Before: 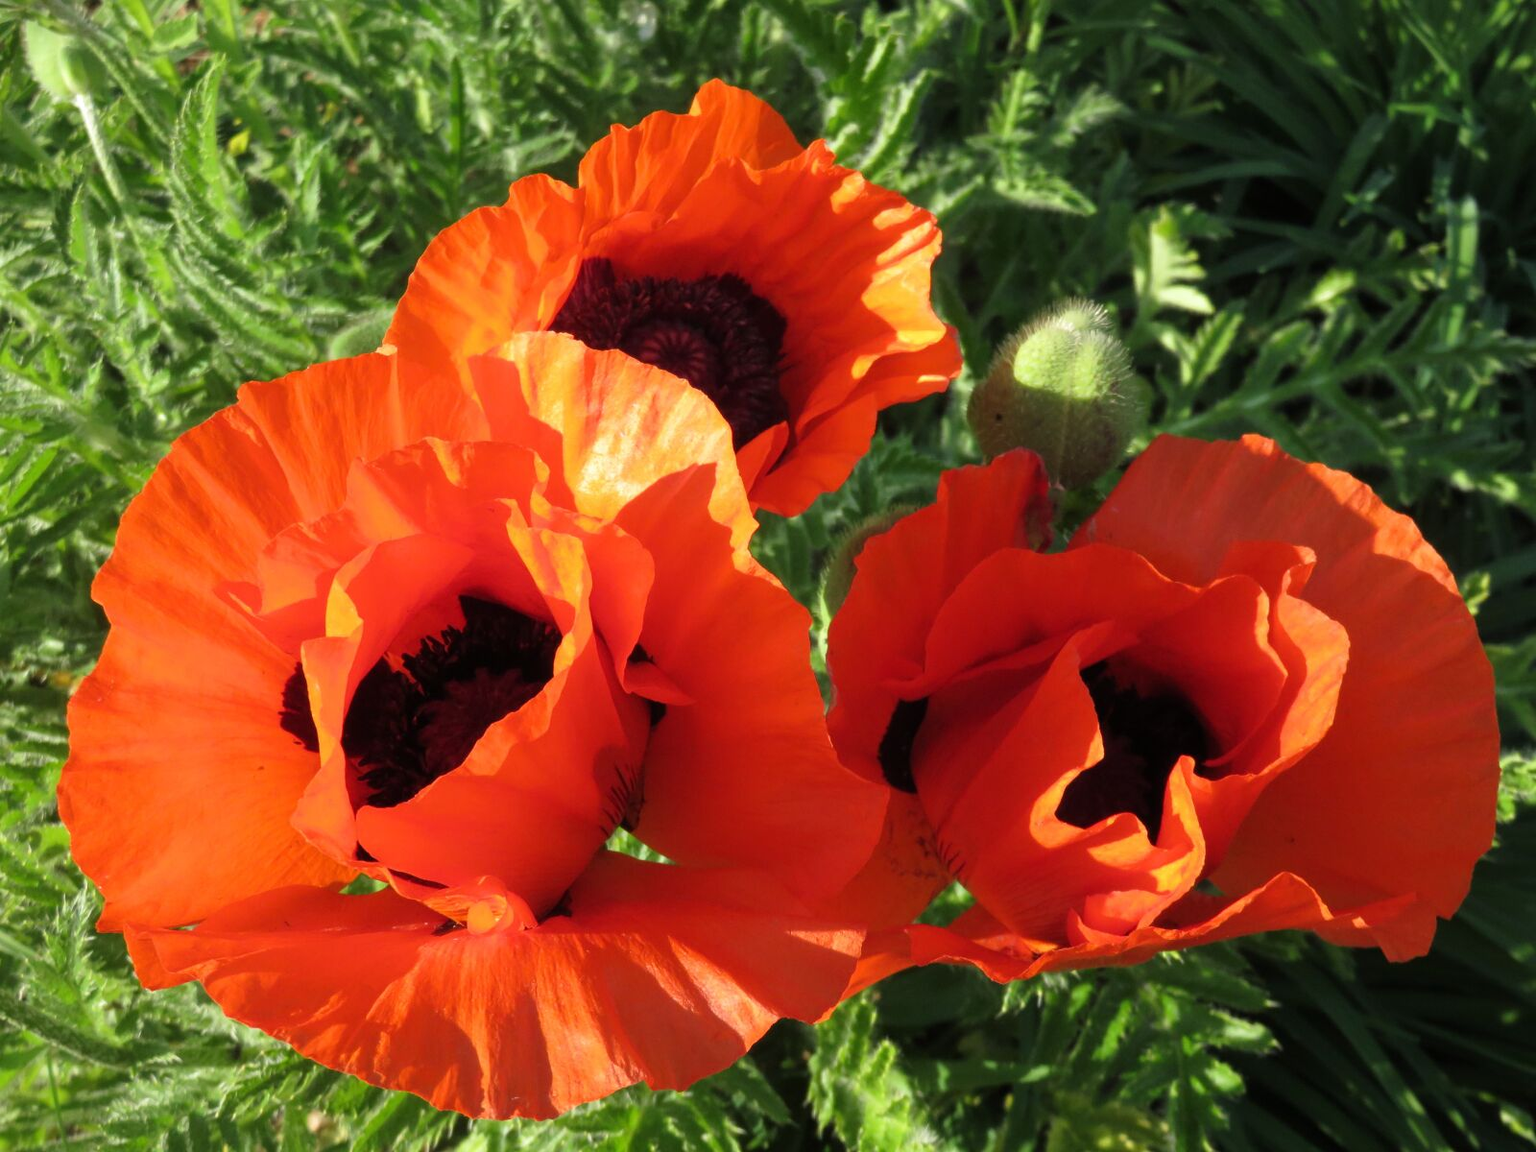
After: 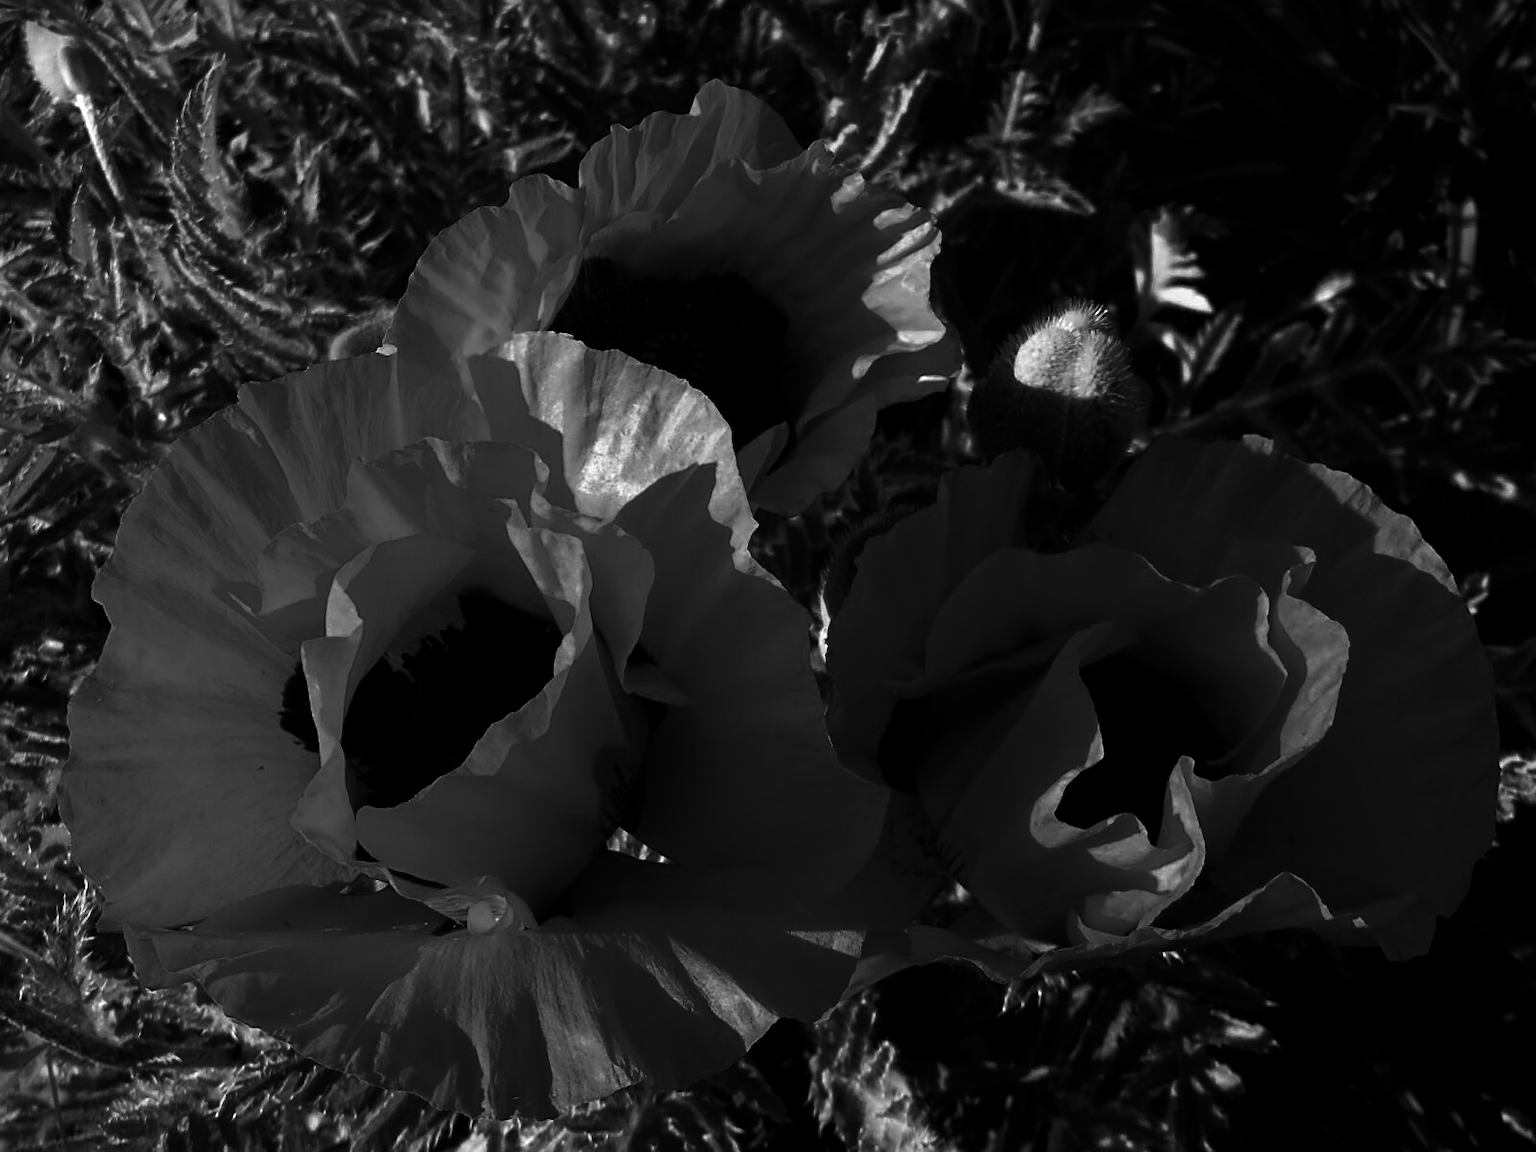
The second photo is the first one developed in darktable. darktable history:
sharpen: on, module defaults
contrast brightness saturation: contrast 0.018, brightness -0.987, saturation -1
